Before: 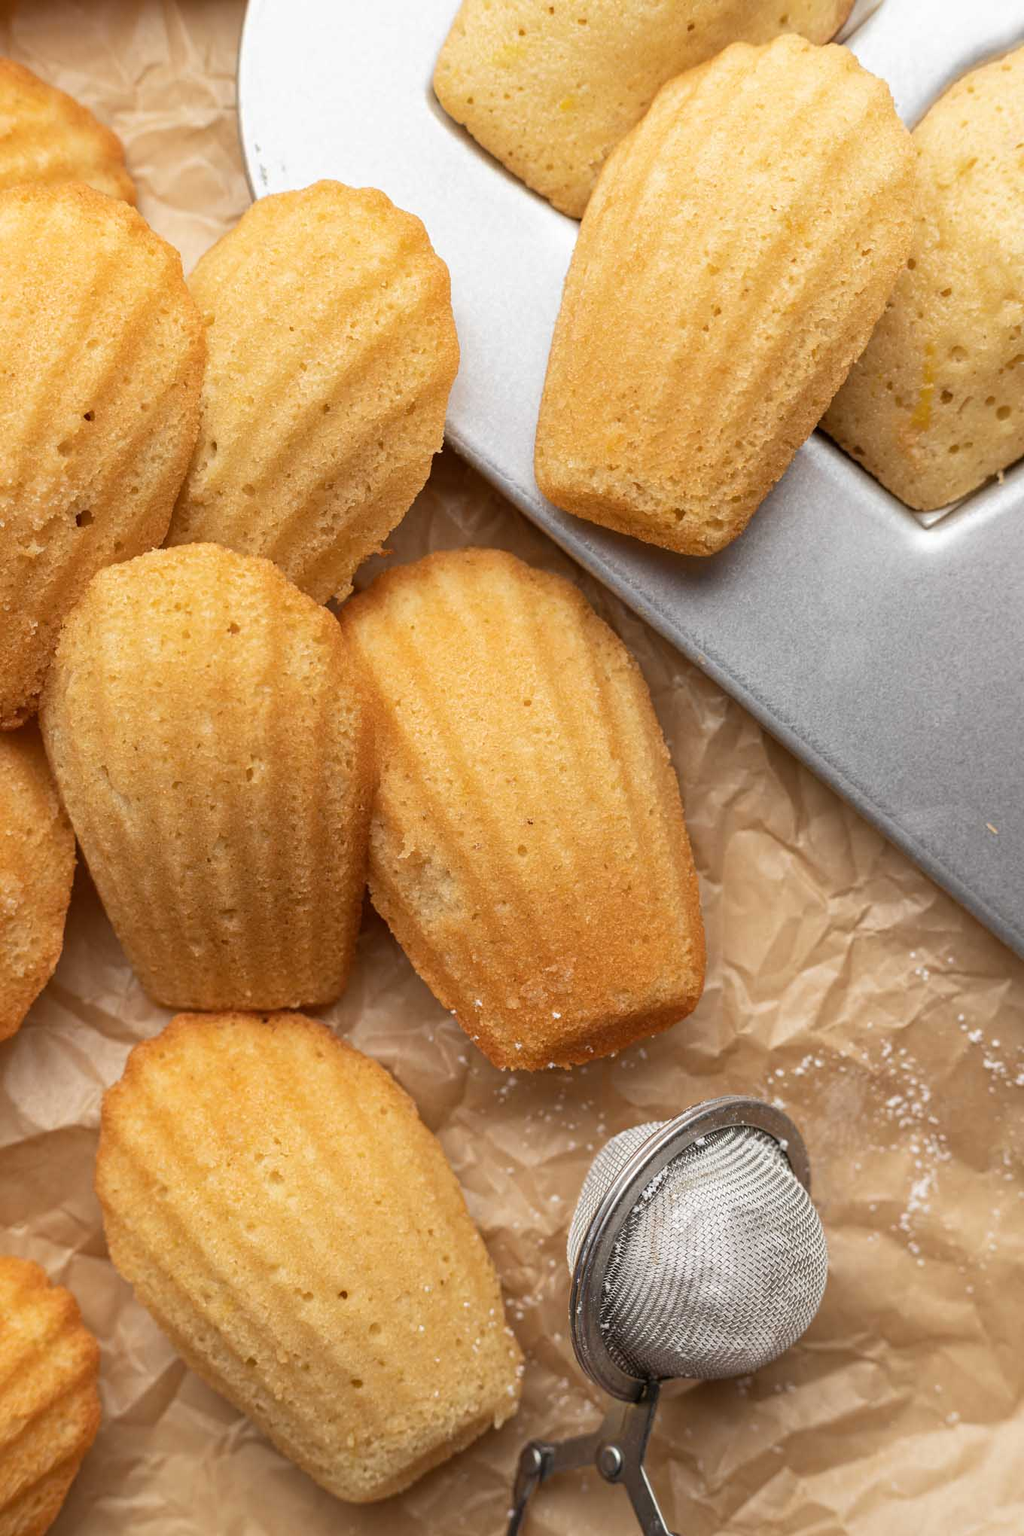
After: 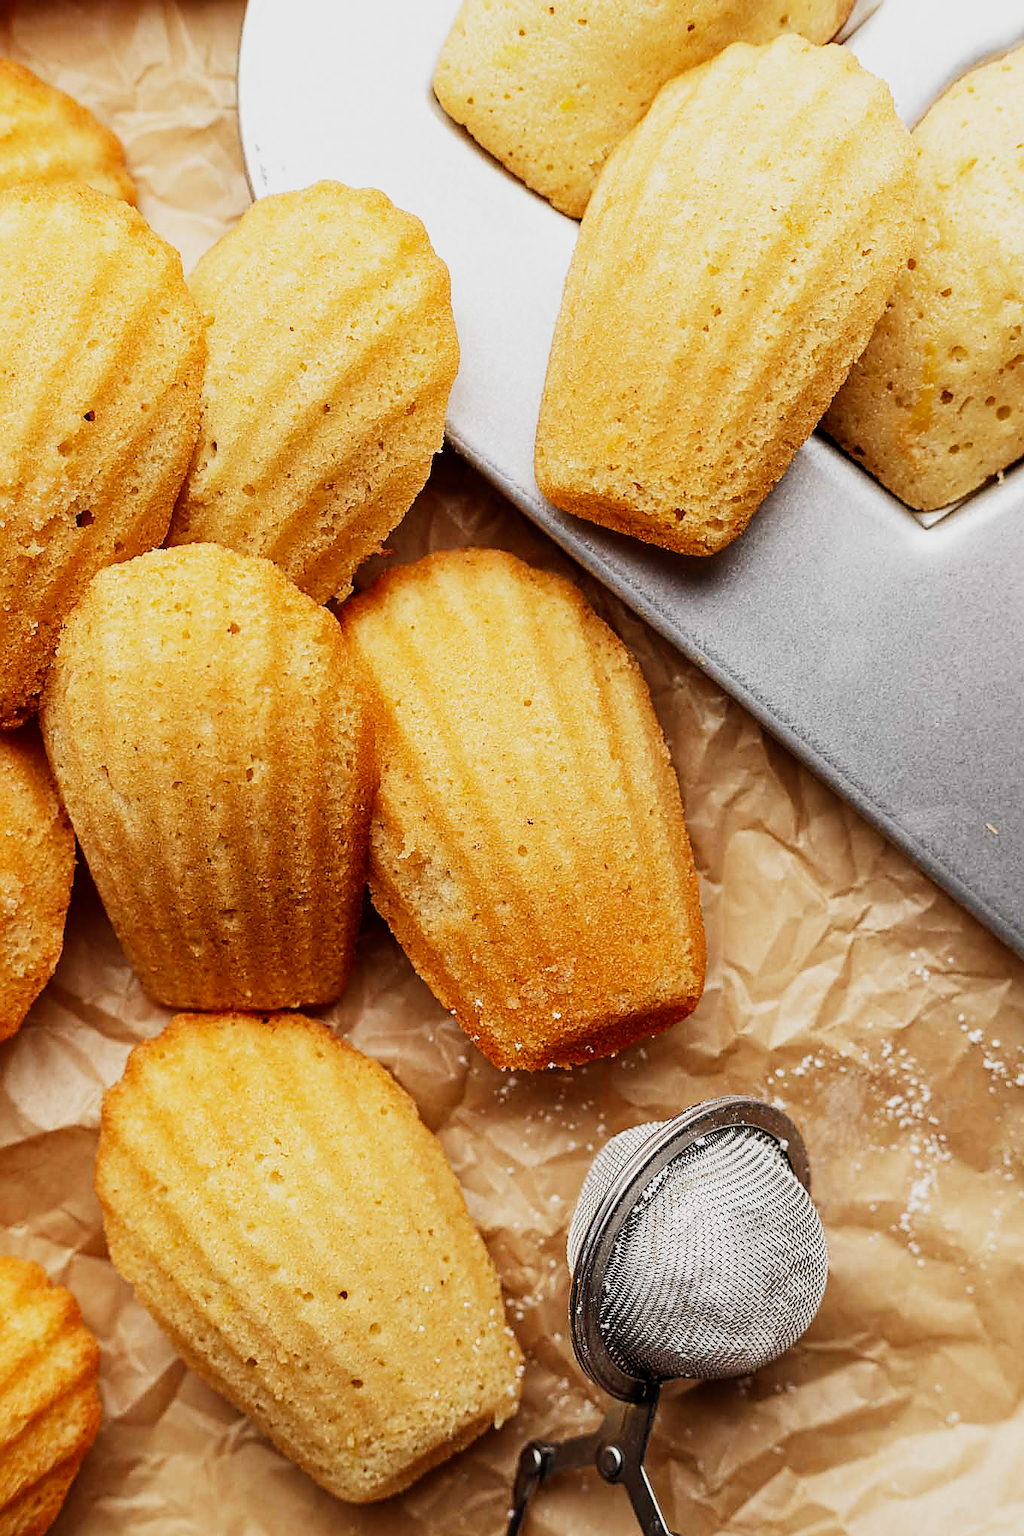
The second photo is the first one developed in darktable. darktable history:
sigmoid: contrast 2, skew -0.2, preserve hue 0%, red attenuation 0.1, red rotation 0.035, green attenuation 0.1, green rotation -0.017, blue attenuation 0.15, blue rotation -0.052, base primaries Rec2020
sharpen: radius 1.4, amount 1.25, threshold 0.7
